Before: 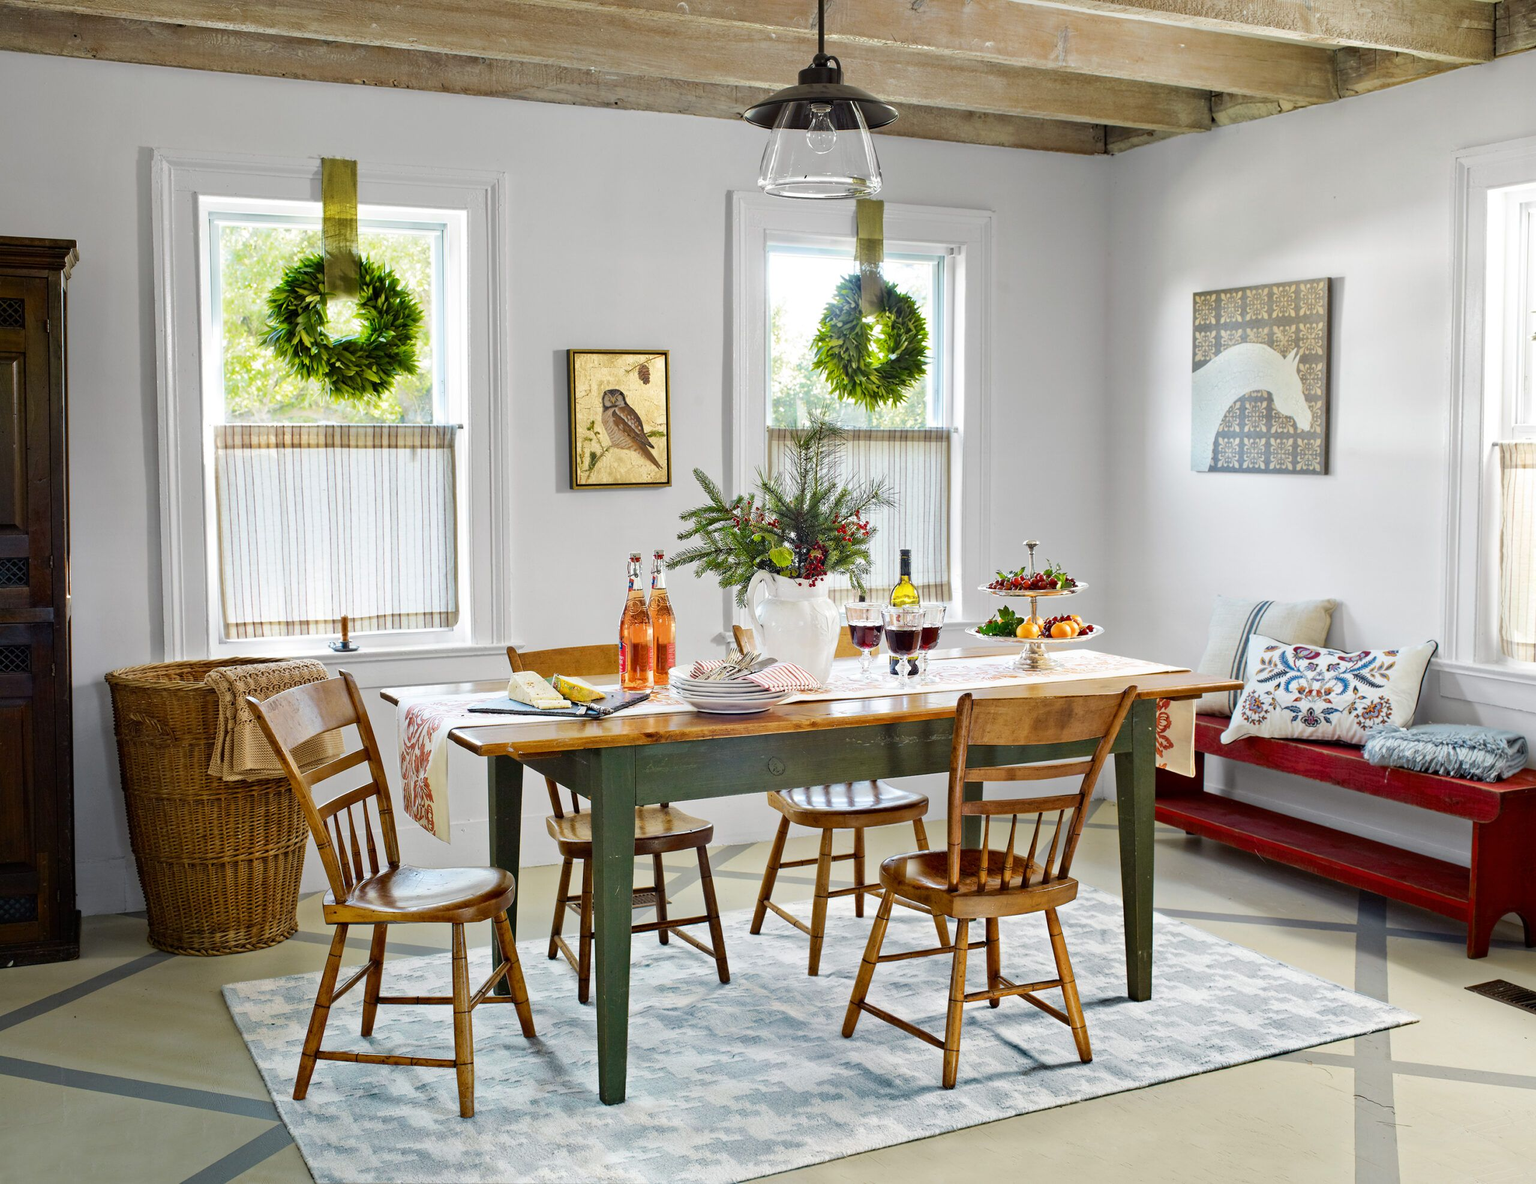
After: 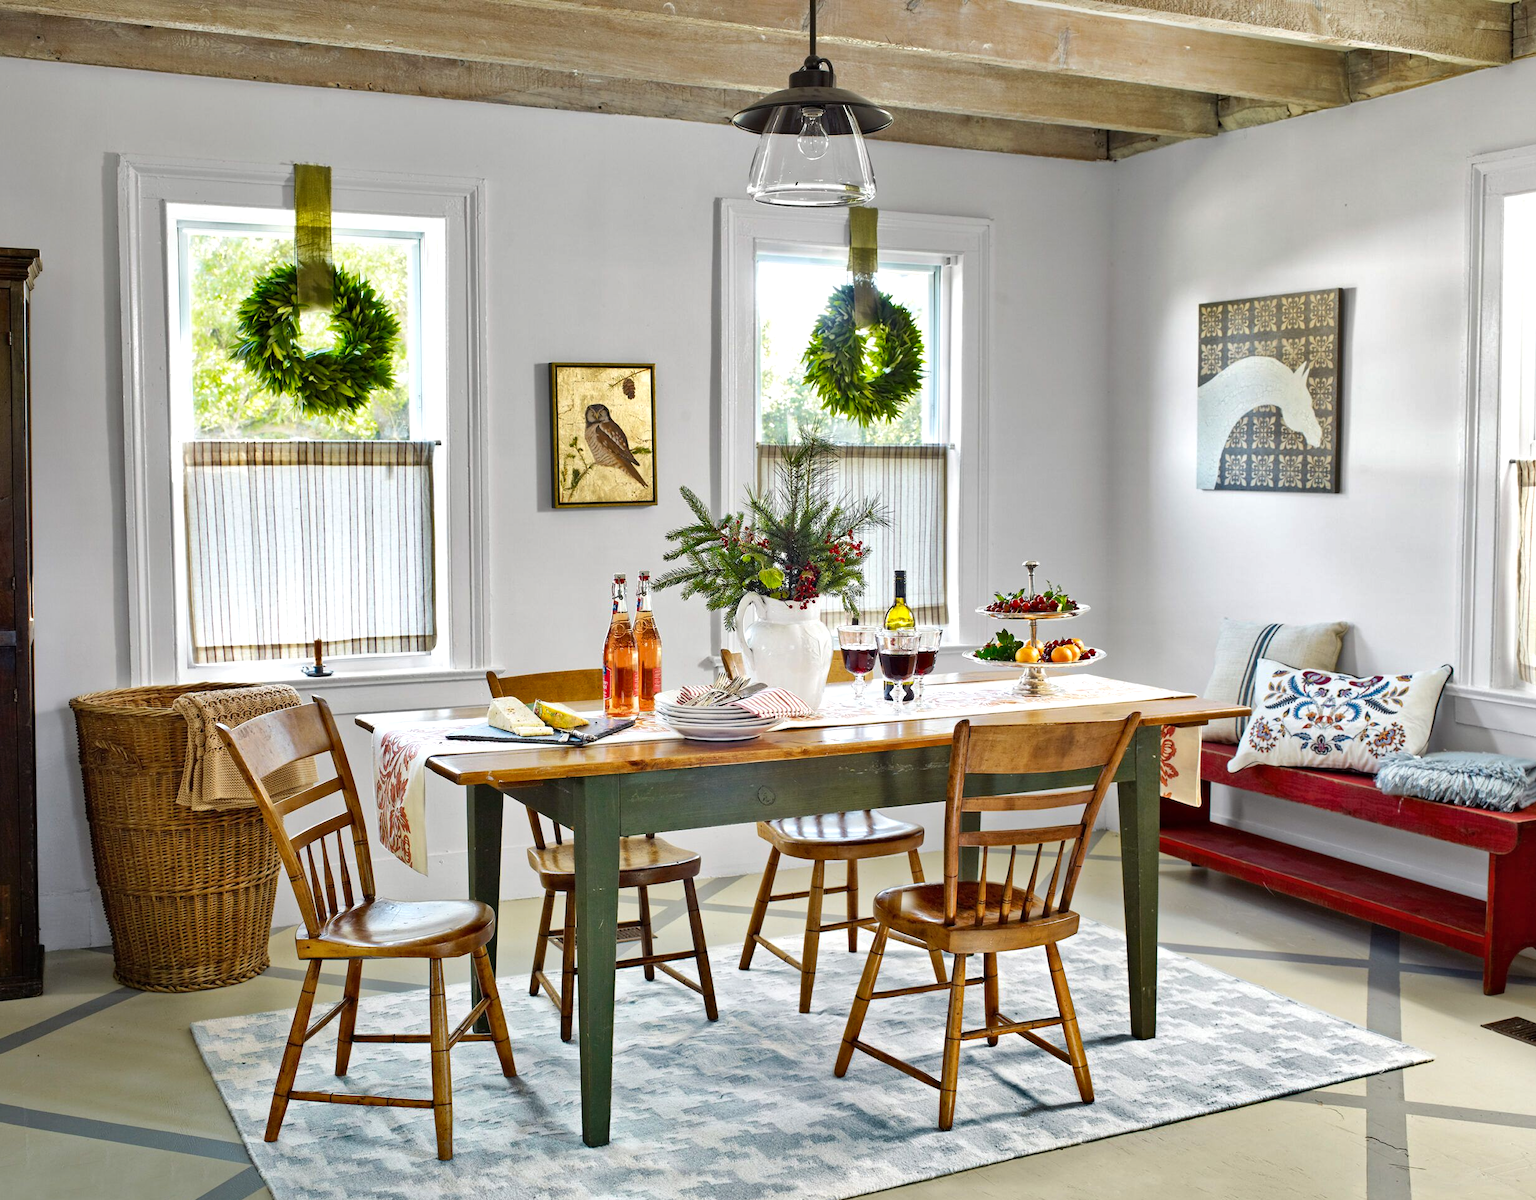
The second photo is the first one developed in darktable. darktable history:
exposure: exposure 0.217 EV, compensate highlight preservation false
crop and rotate: left 2.536%, right 1.107%, bottom 2.246%
shadows and highlights: soften with gaussian
